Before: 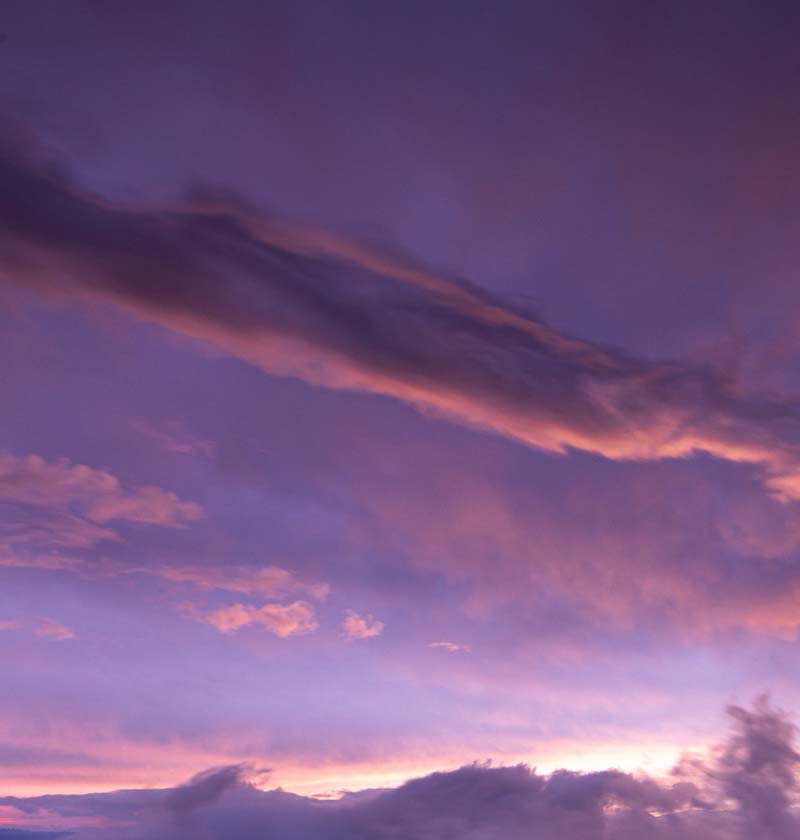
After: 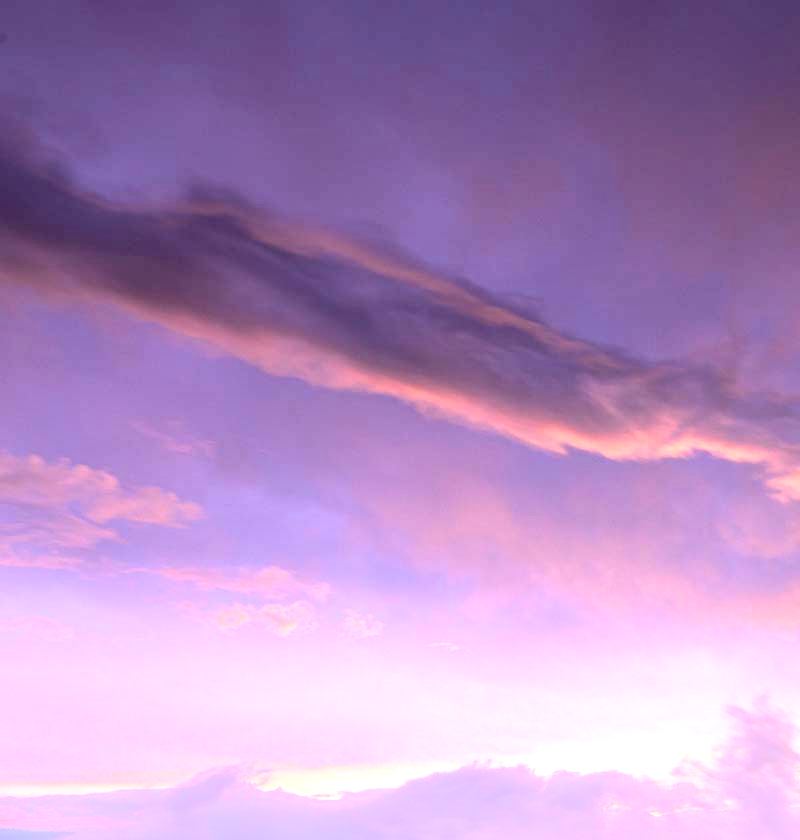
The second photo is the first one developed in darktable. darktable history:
exposure: exposure 1.137 EV, compensate highlight preservation false
bloom: size 40%
local contrast: on, module defaults
color zones: curves: ch0 [(0.068, 0.464) (0.25, 0.5) (0.48, 0.508) (0.75, 0.536) (0.886, 0.476) (0.967, 0.456)]; ch1 [(0.066, 0.456) (0.25, 0.5) (0.616, 0.508) (0.746, 0.56) (0.934, 0.444)]
